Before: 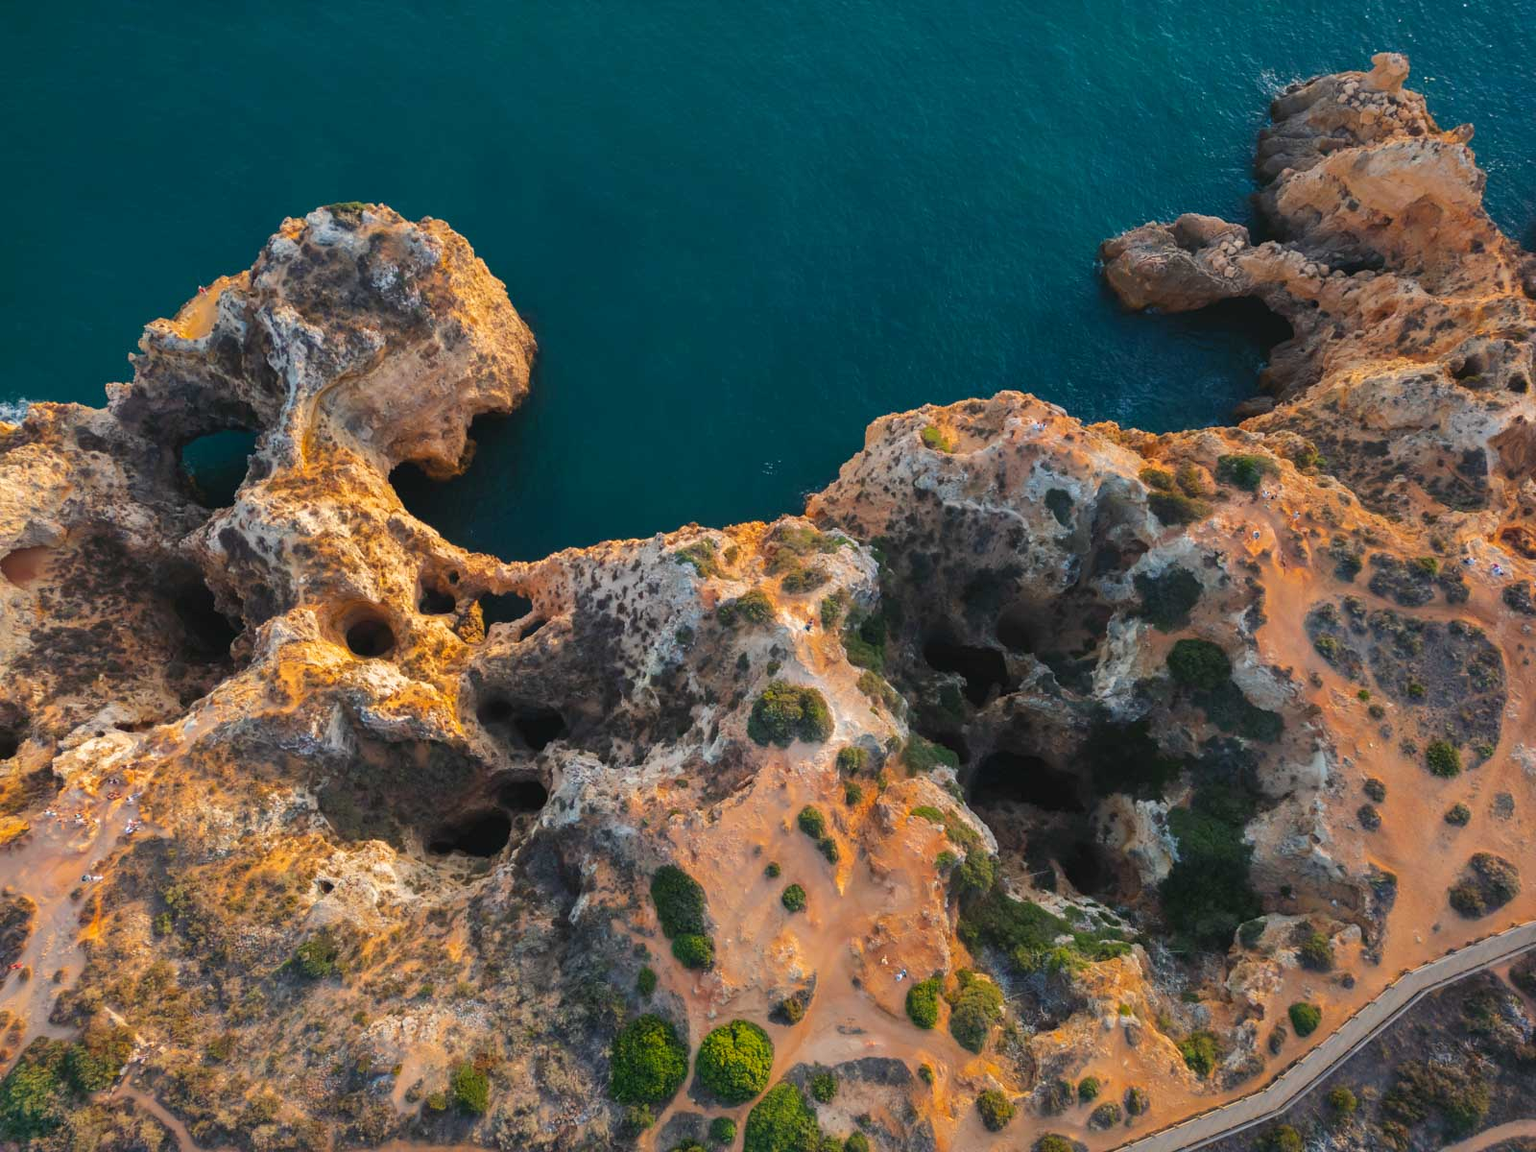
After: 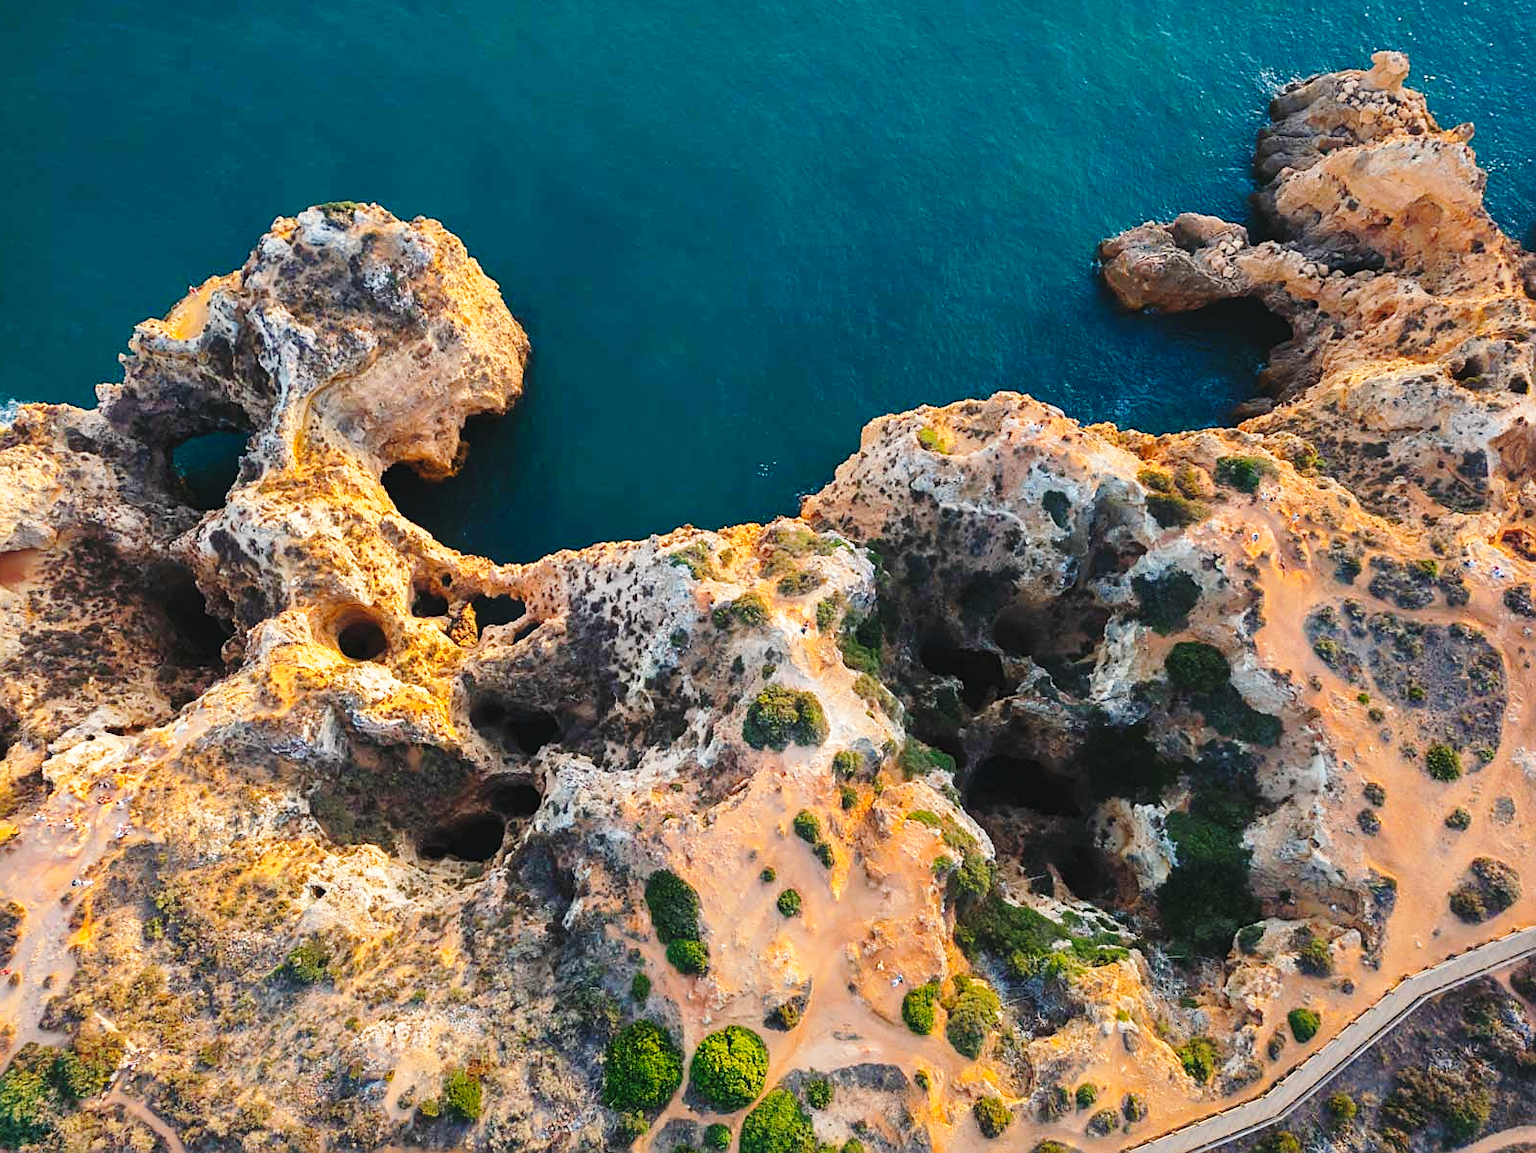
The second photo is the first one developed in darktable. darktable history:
crop and rotate: left 0.711%, top 0.227%, bottom 0.349%
base curve: curves: ch0 [(0, 0) (0.028, 0.03) (0.121, 0.232) (0.46, 0.748) (0.859, 0.968) (1, 1)], preserve colors none
sharpen: on, module defaults
